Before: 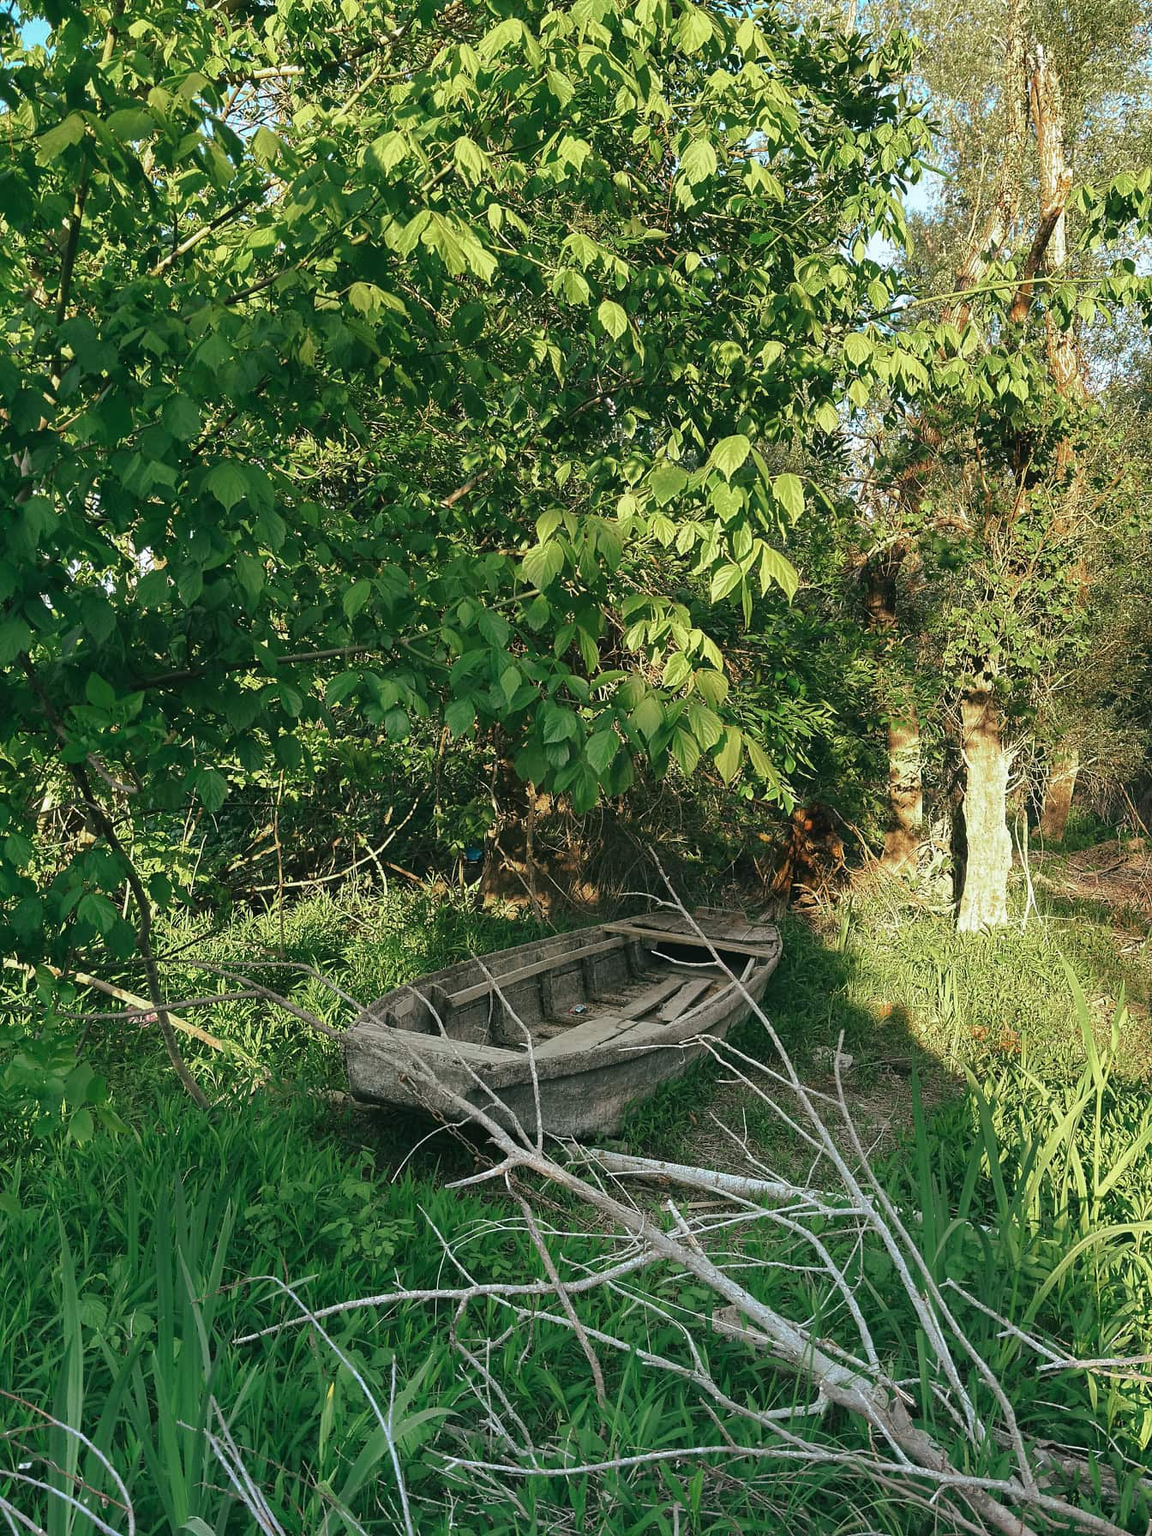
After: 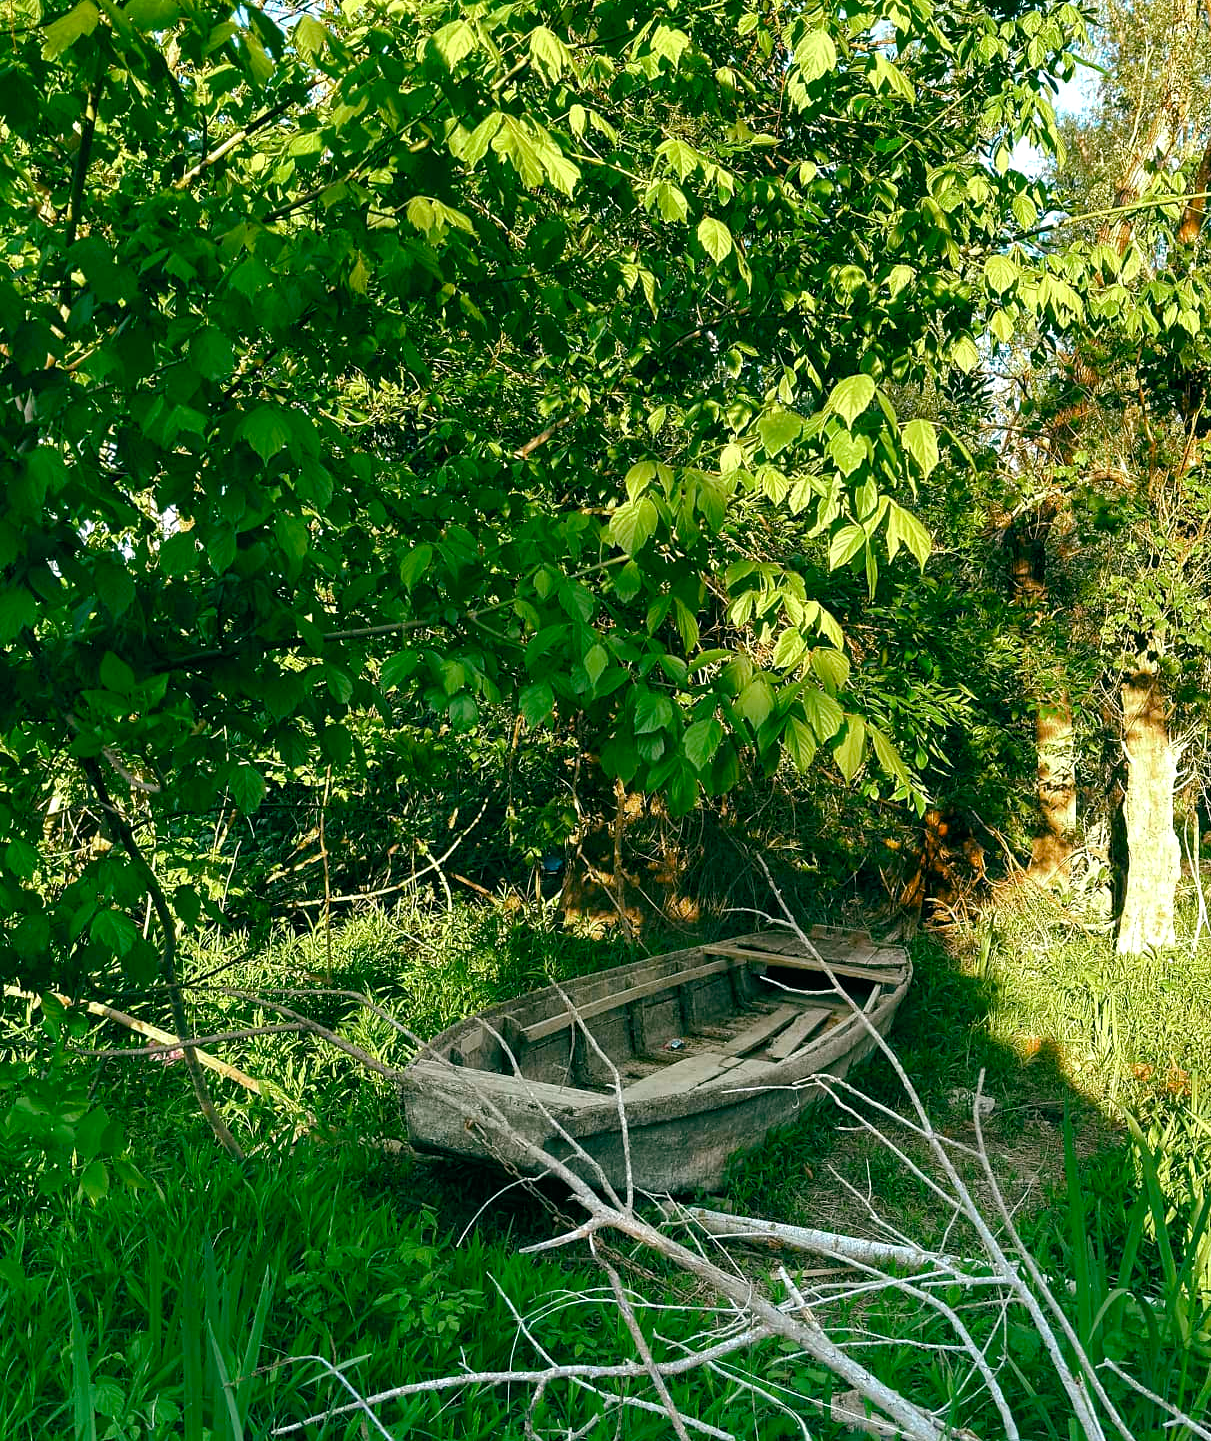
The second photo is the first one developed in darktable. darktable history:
color balance rgb: global offset › luminance -0.327%, global offset › chroma 0.118%, global offset › hue 164.96°, perceptual saturation grading › global saturation 19.562%, perceptual saturation grading › highlights -25.392%, perceptual saturation grading › shadows 49.792%, perceptual brilliance grading › highlights 8.226%, perceptual brilliance grading › mid-tones 4.43%, perceptual brilliance grading › shadows 1.961%, global vibrance 26.349%, contrast 6.191%
crop: top 7.473%, right 9.827%, bottom 12.092%
